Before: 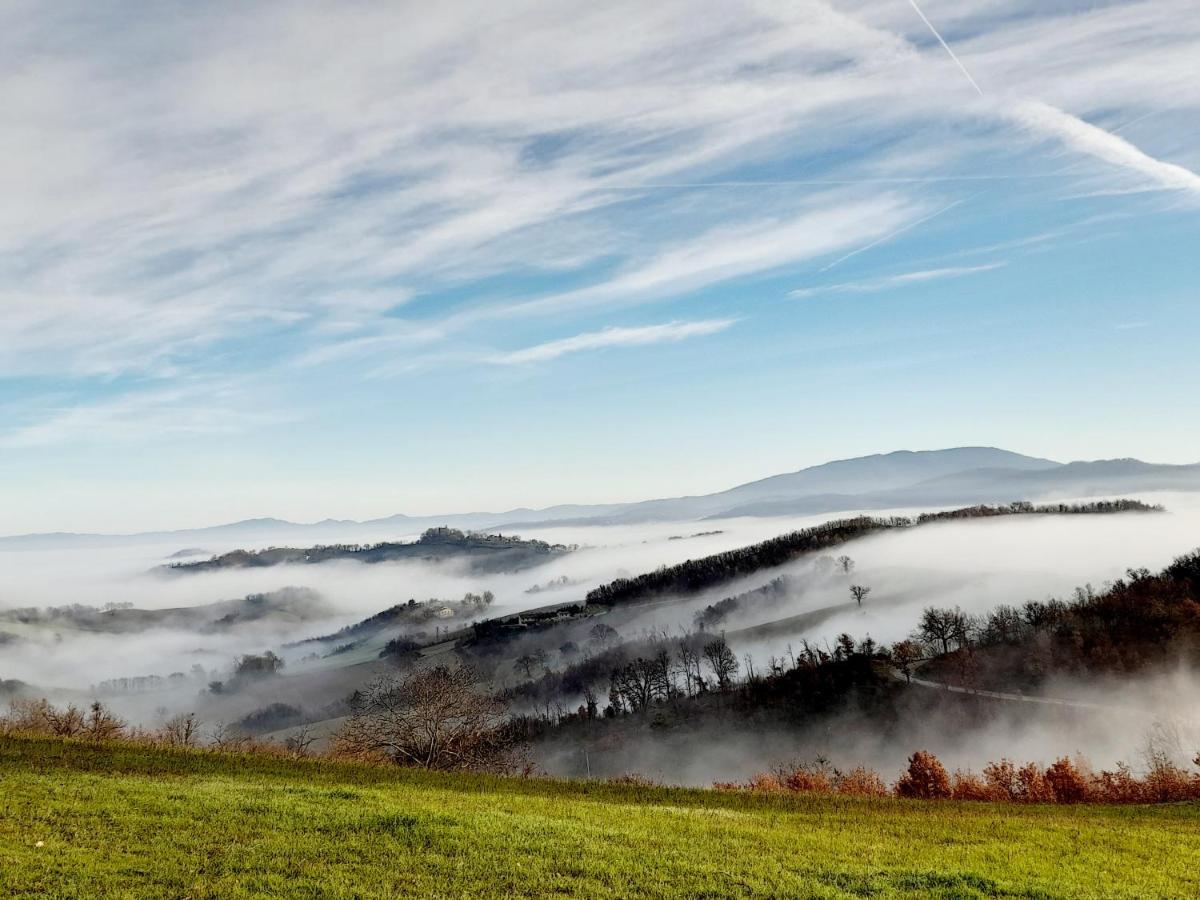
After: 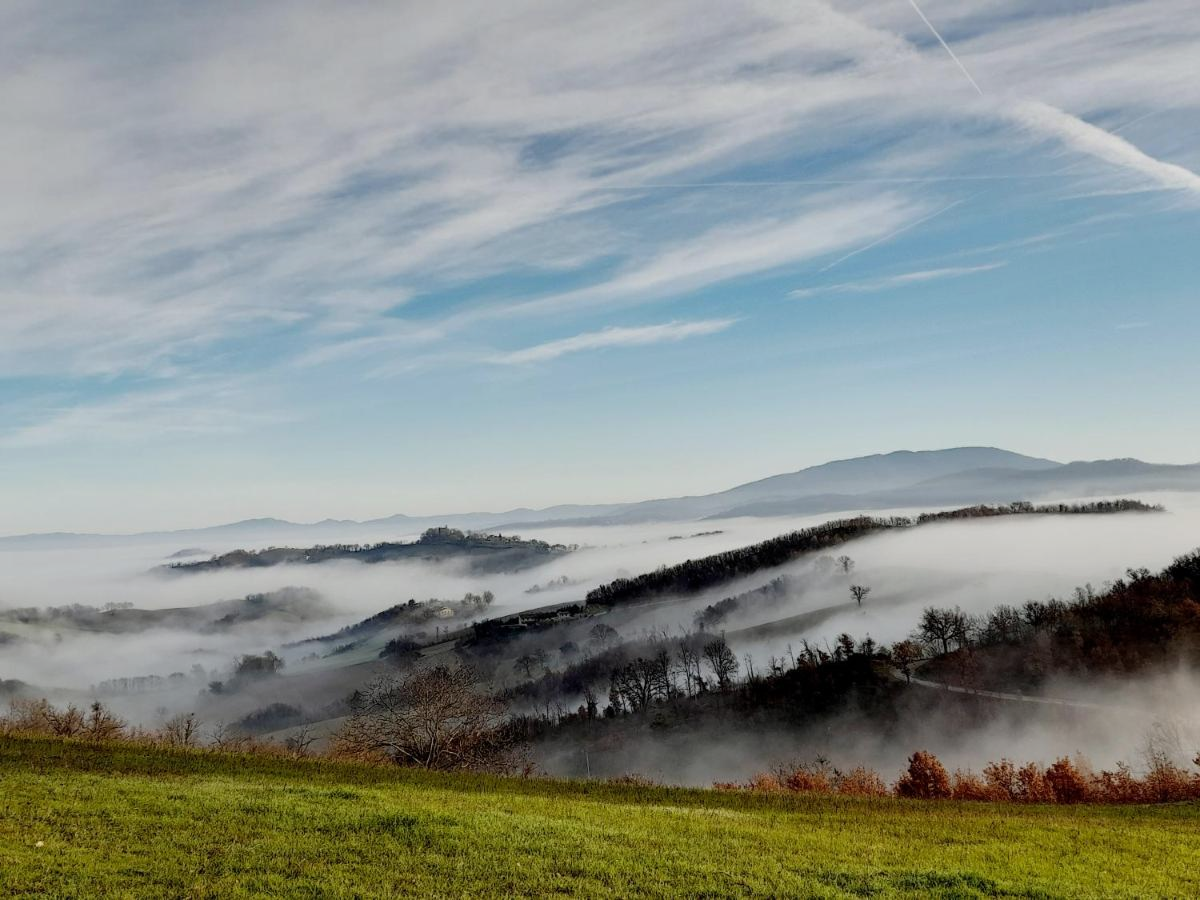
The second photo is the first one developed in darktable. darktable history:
exposure: exposure -0.443 EV, compensate highlight preservation false
tone equalizer: mask exposure compensation -0.491 EV
